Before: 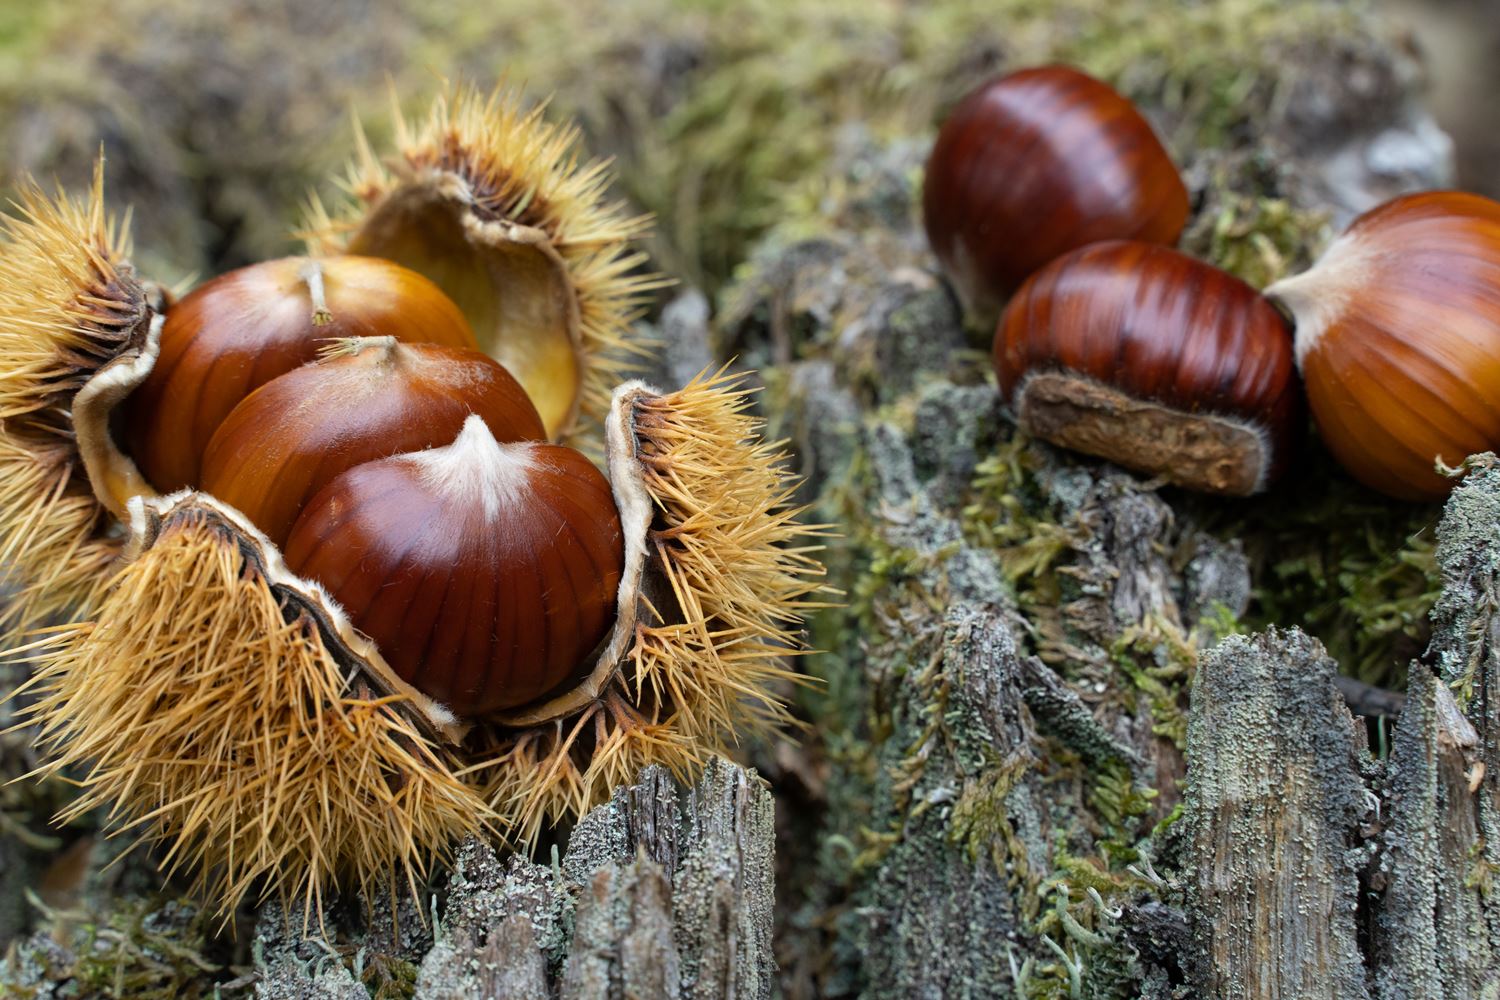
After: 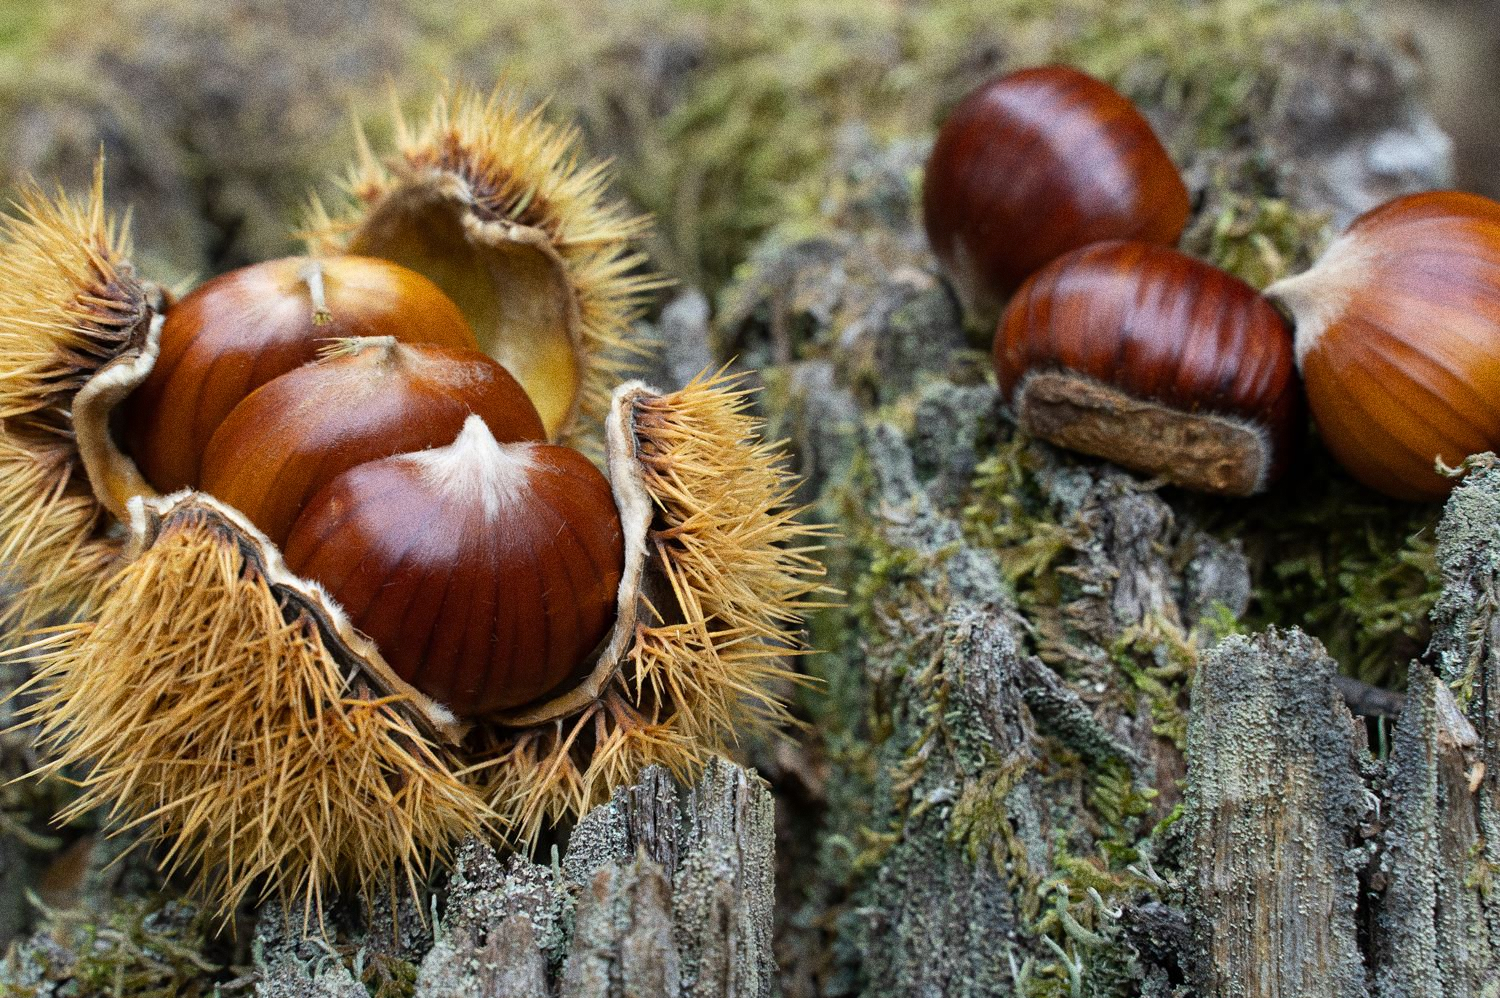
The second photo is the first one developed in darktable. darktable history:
grain: coarseness 0.09 ISO, strength 40%
crop: top 0.05%, bottom 0.098%
